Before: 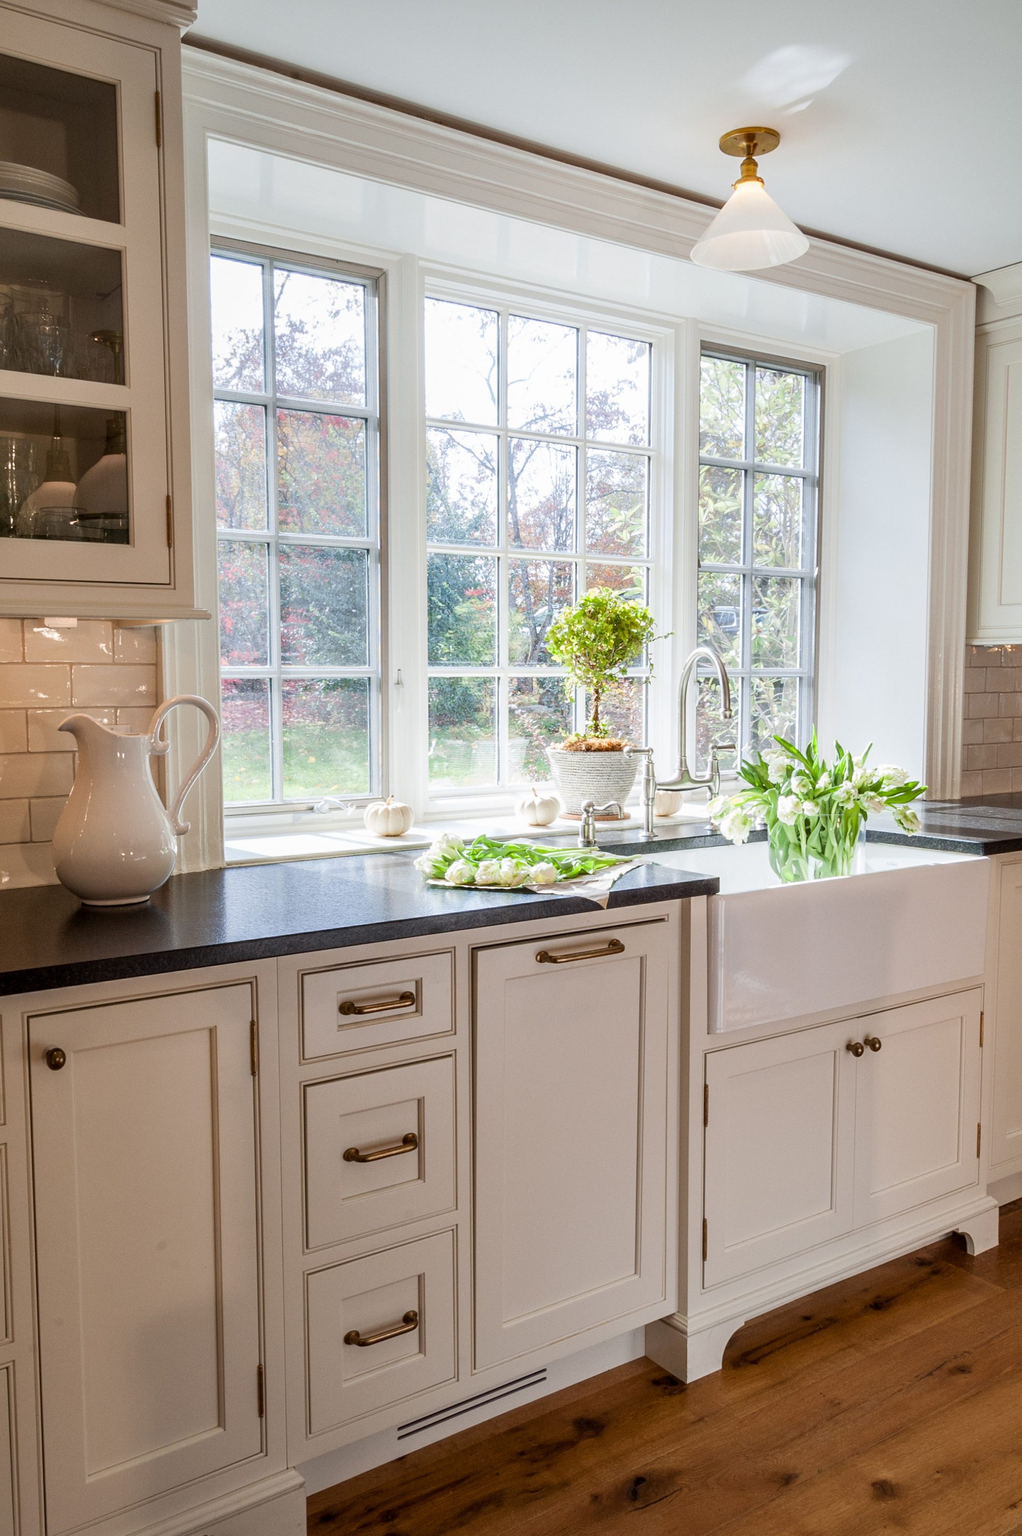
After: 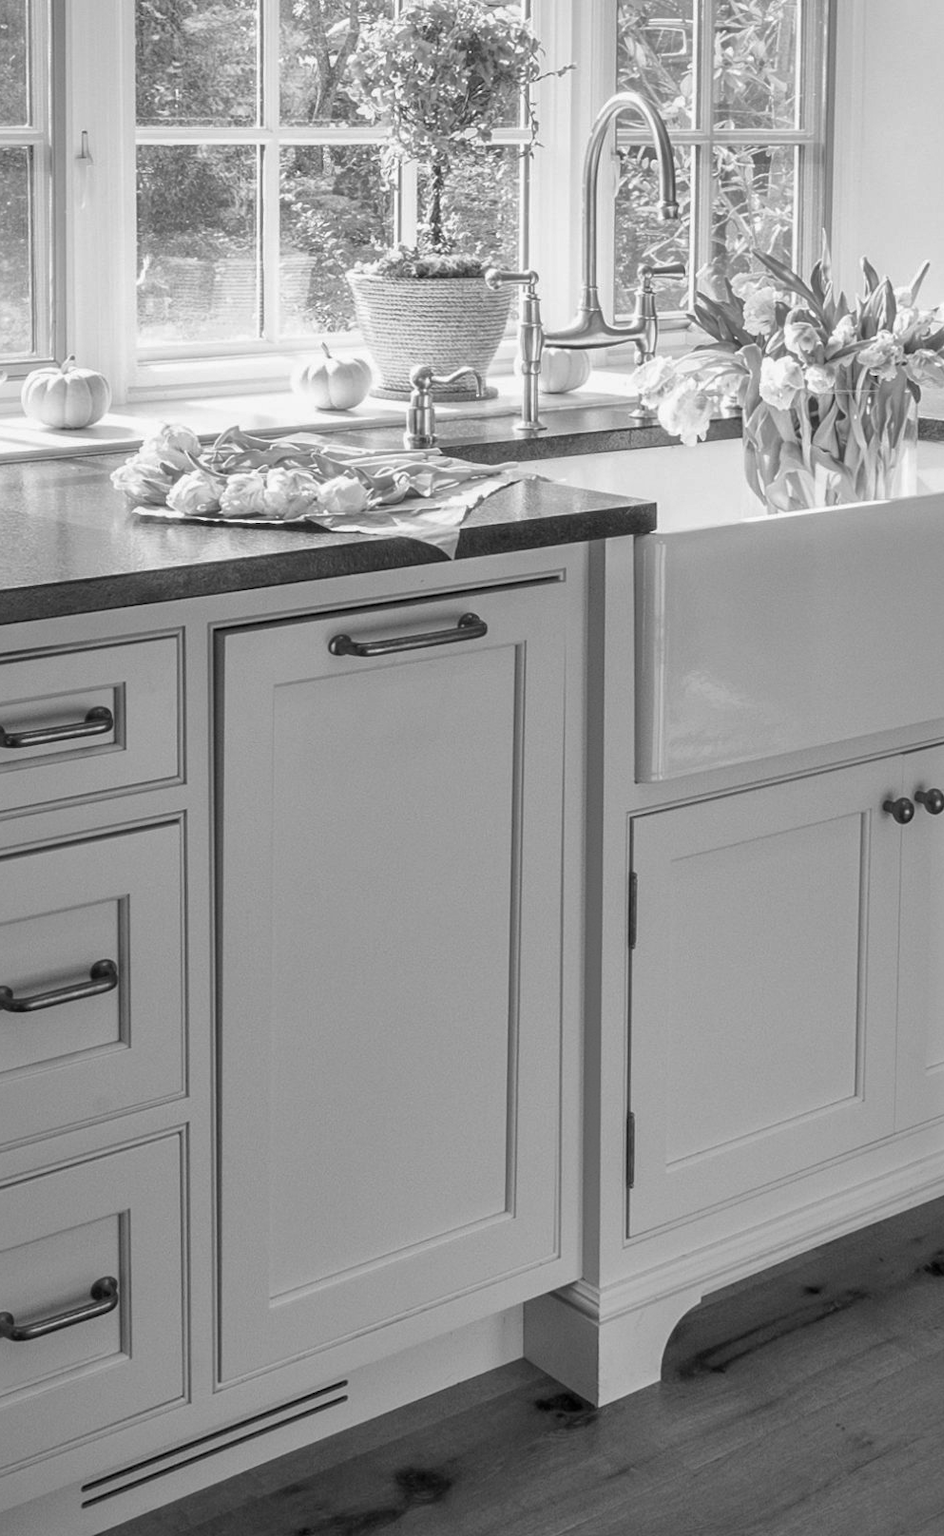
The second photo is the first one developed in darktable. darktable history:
monochrome: a 32, b 64, size 2.3
velvia: strength 9.25%
shadows and highlights: on, module defaults
crop: left 34.479%, top 38.822%, right 13.718%, bottom 5.172%
